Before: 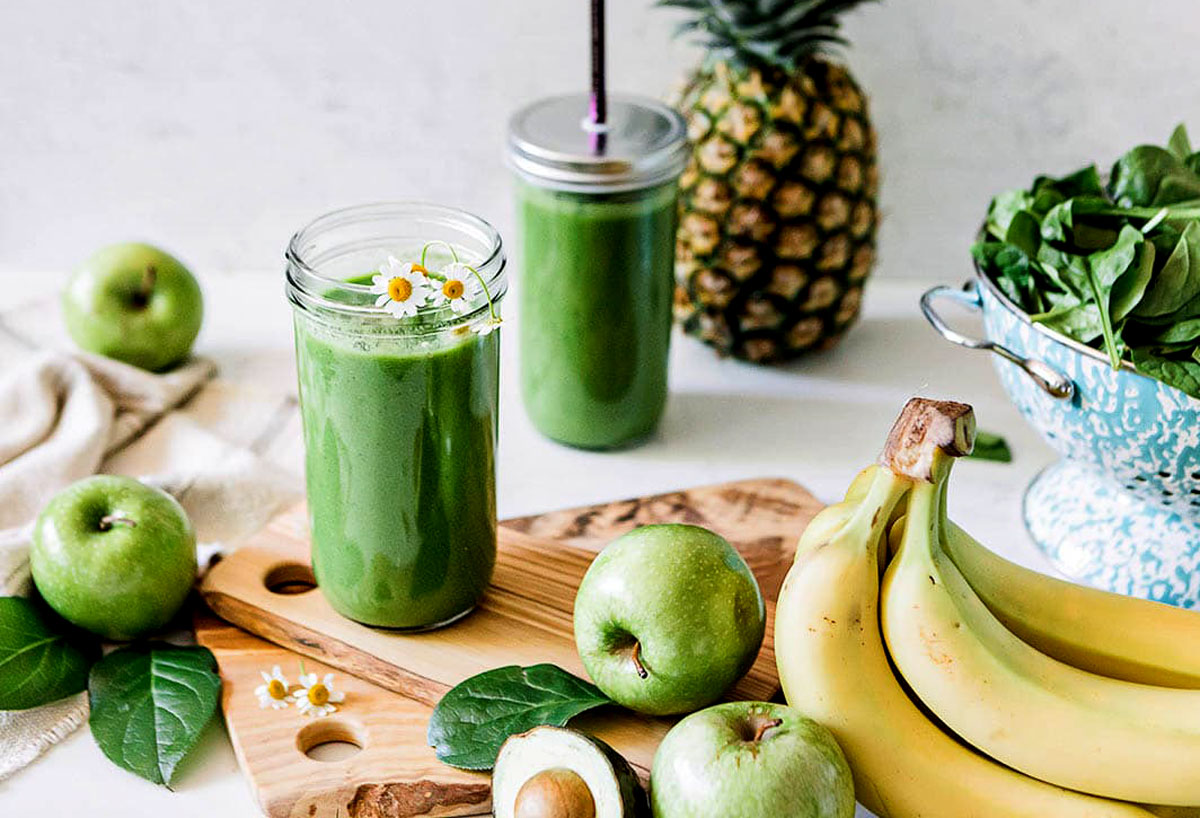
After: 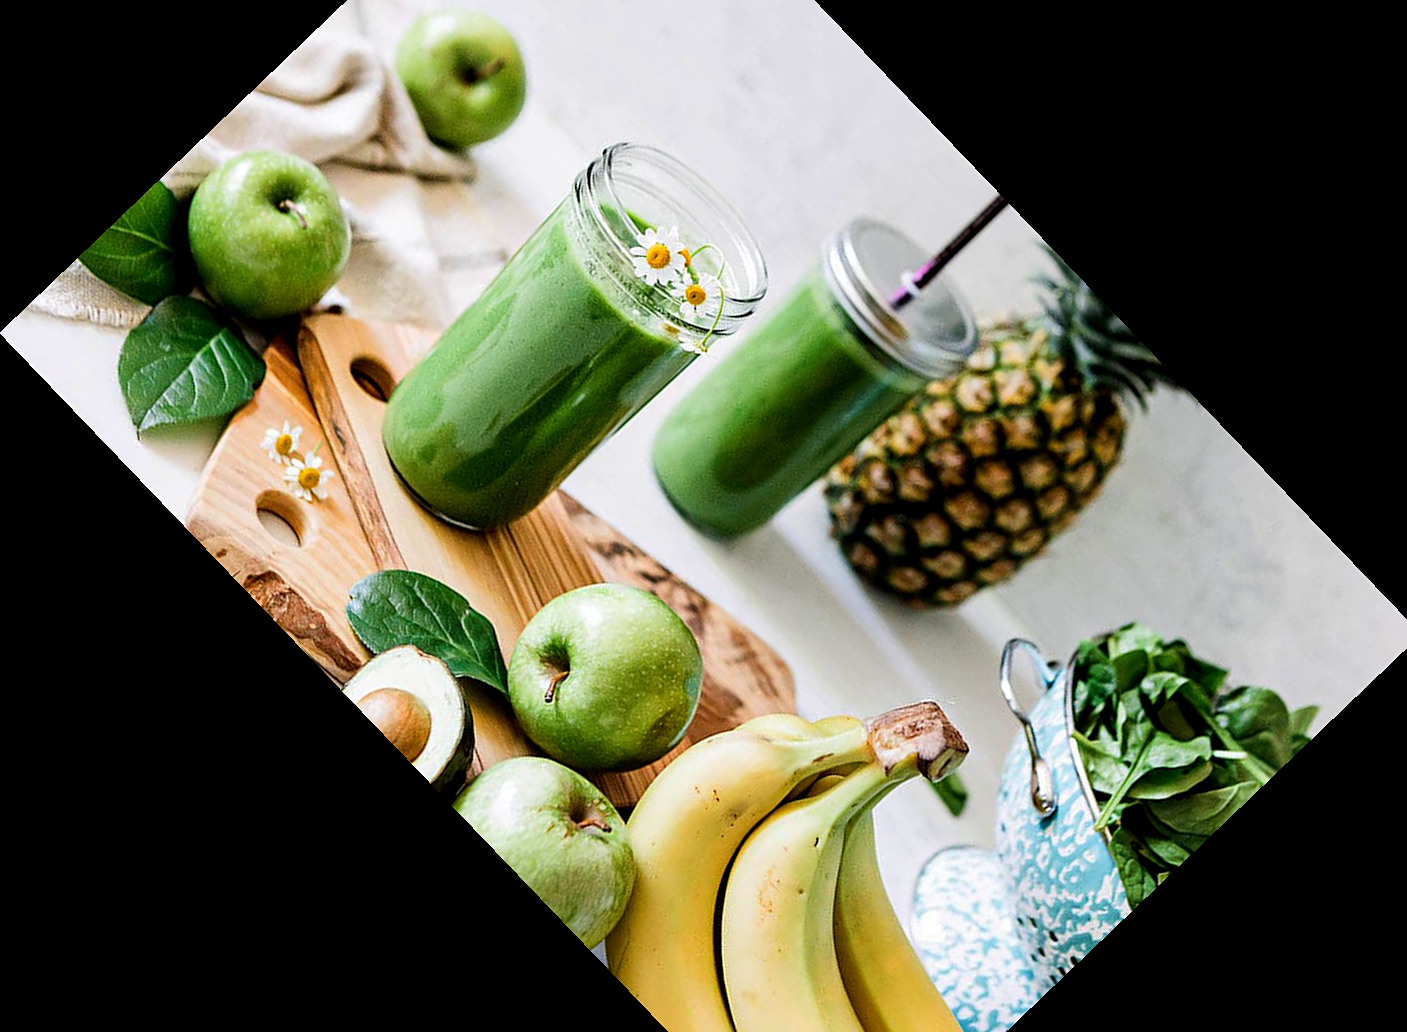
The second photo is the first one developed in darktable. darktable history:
crop and rotate: angle -46.26°, top 16.234%, right 0.912%, bottom 11.704%
sharpen: amount 0.2
